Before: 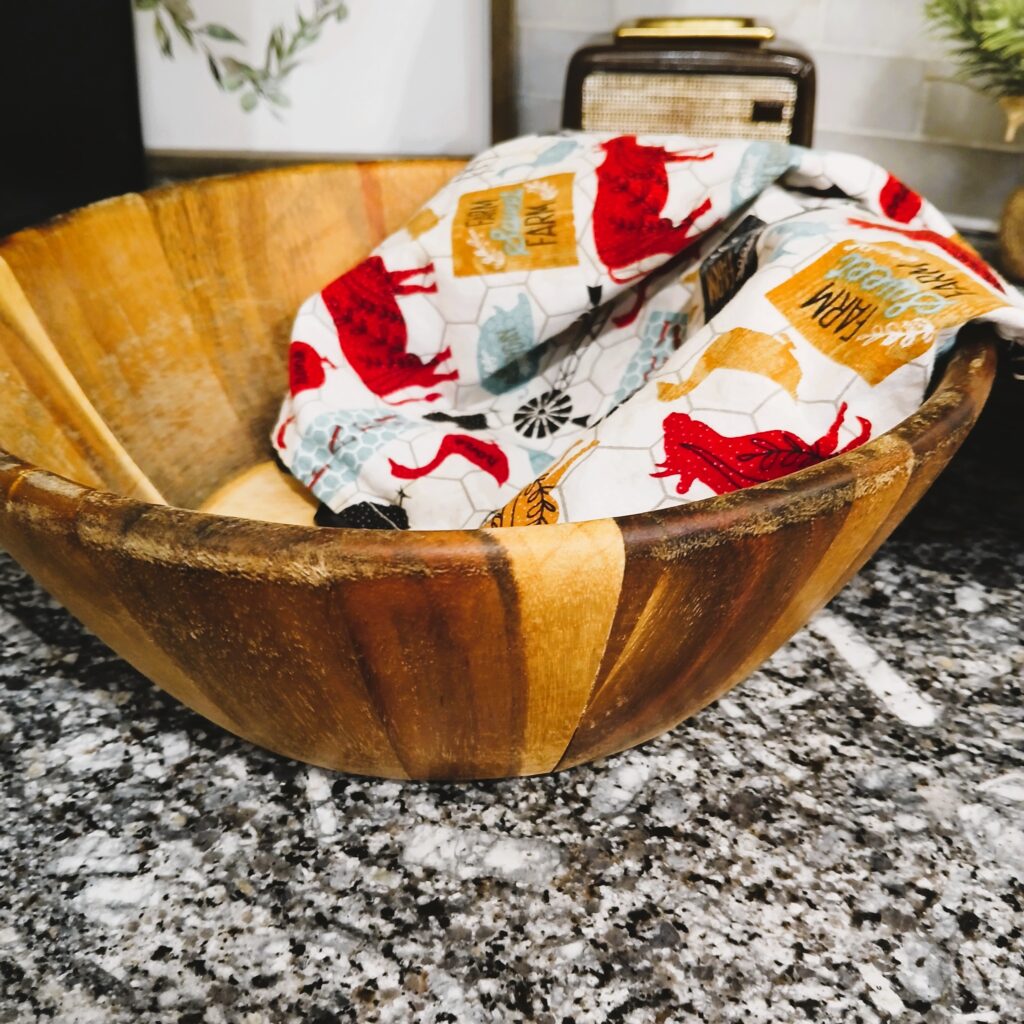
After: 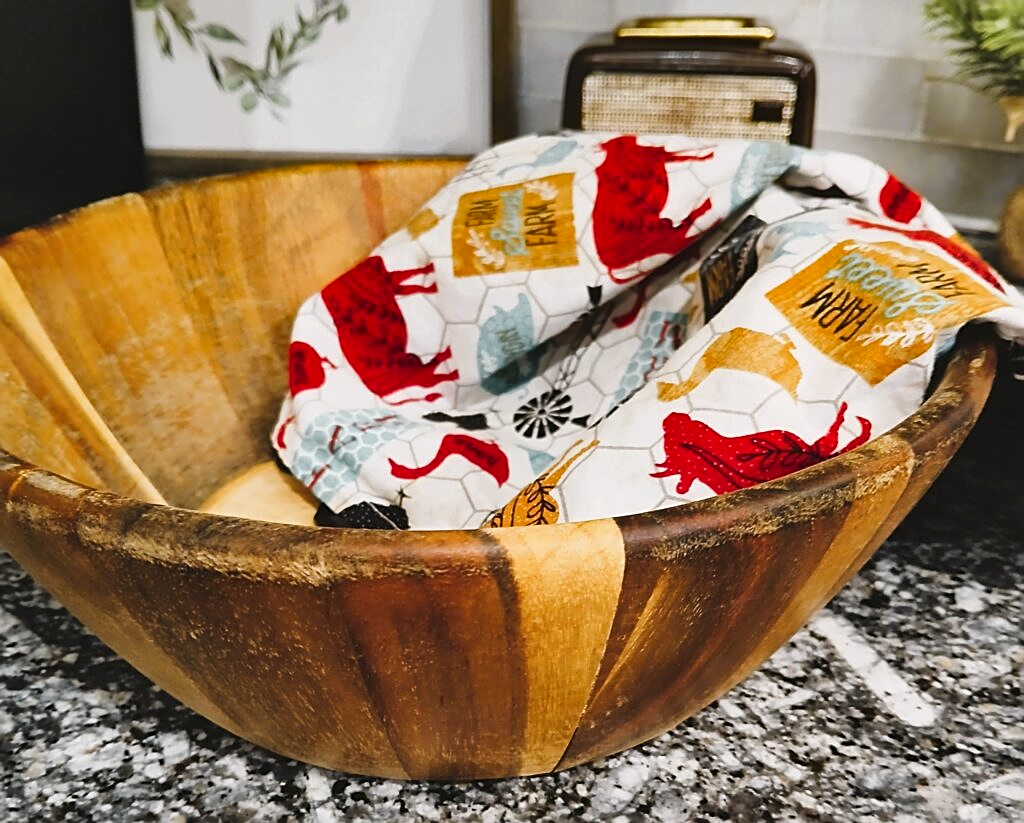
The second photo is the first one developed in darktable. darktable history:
crop: bottom 19.545%
sharpen: on, module defaults
shadows and highlights: shadows 60.26, highlights -60.12, soften with gaussian
